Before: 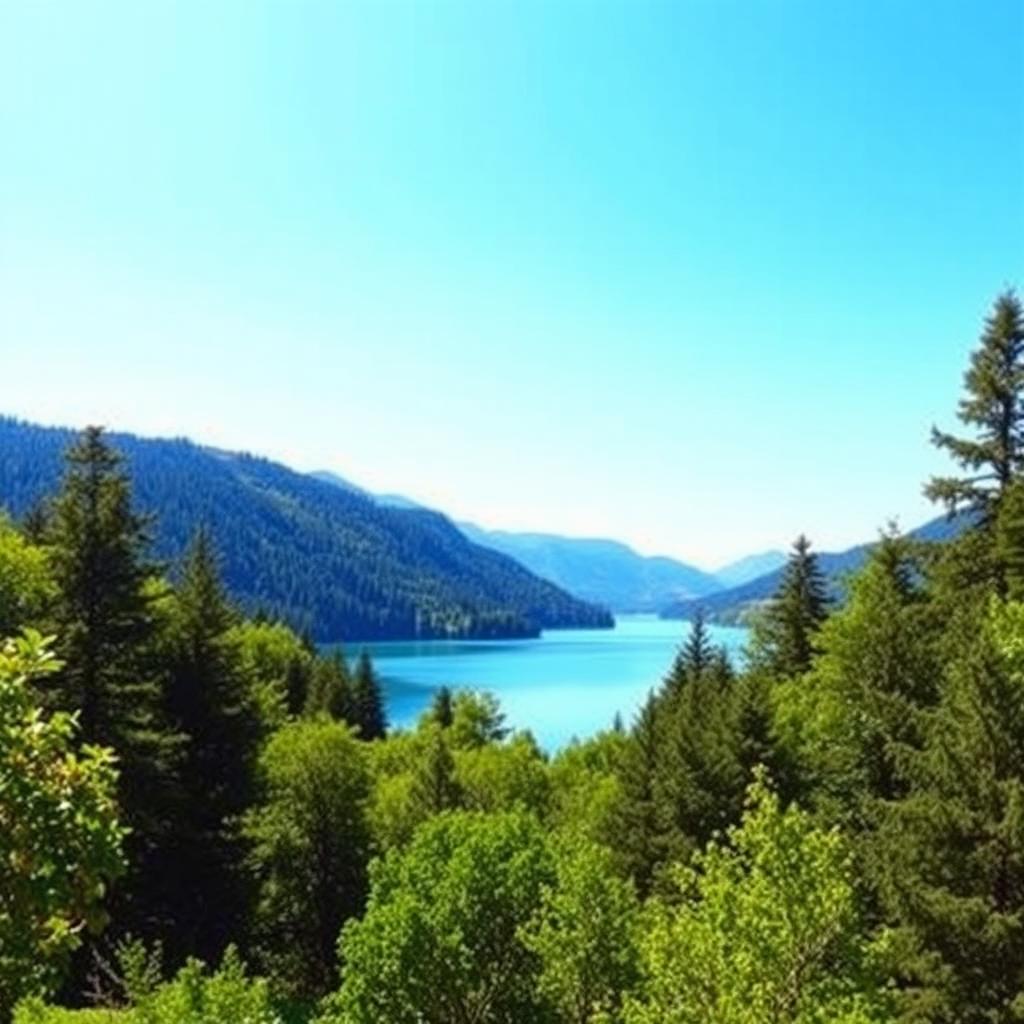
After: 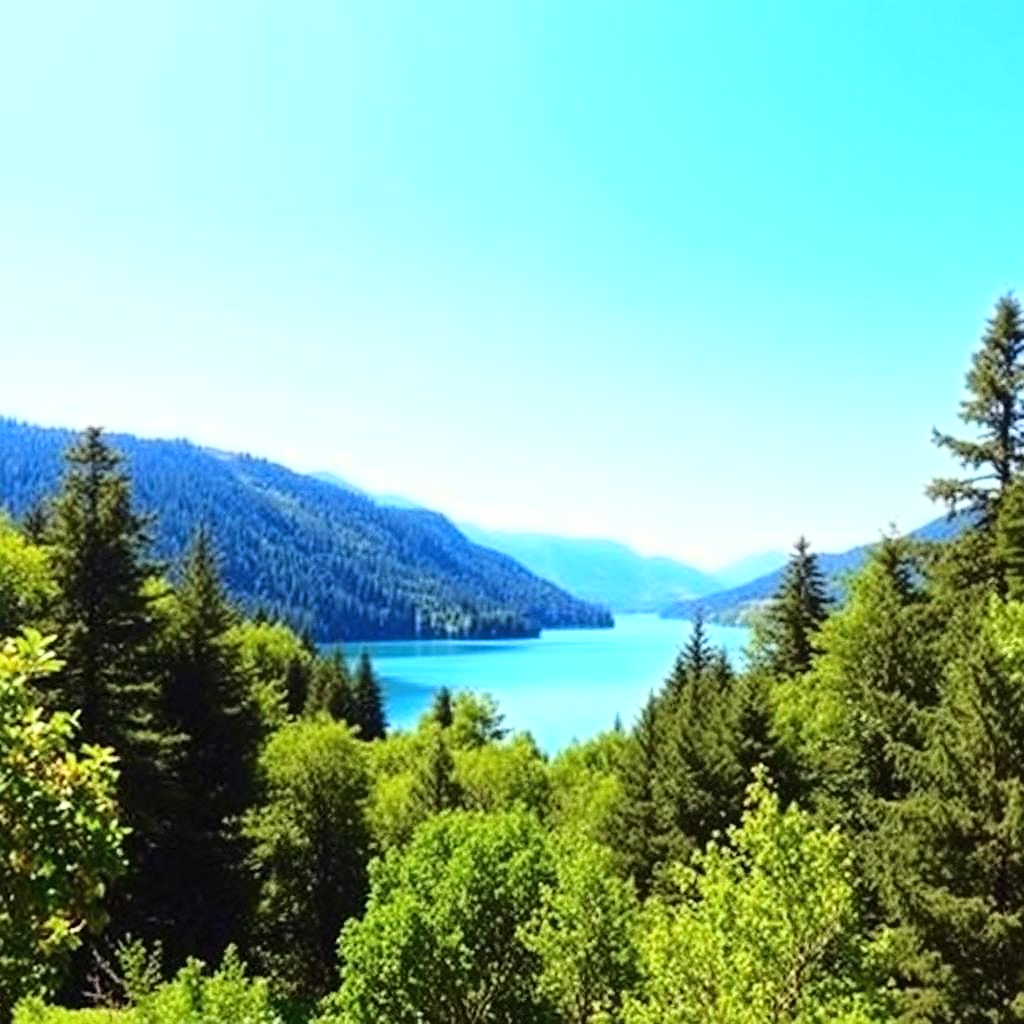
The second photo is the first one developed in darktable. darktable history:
shadows and highlights: radius 330.46, shadows 54.12, highlights -99.41, compress 94.47%, soften with gaussian
base curve: curves: ch0 [(0, 0) (0.028, 0.03) (0.121, 0.232) (0.46, 0.748) (0.859, 0.968) (1, 1)]
sharpen: radius 1.89, amount 0.398, threshold 1.736
